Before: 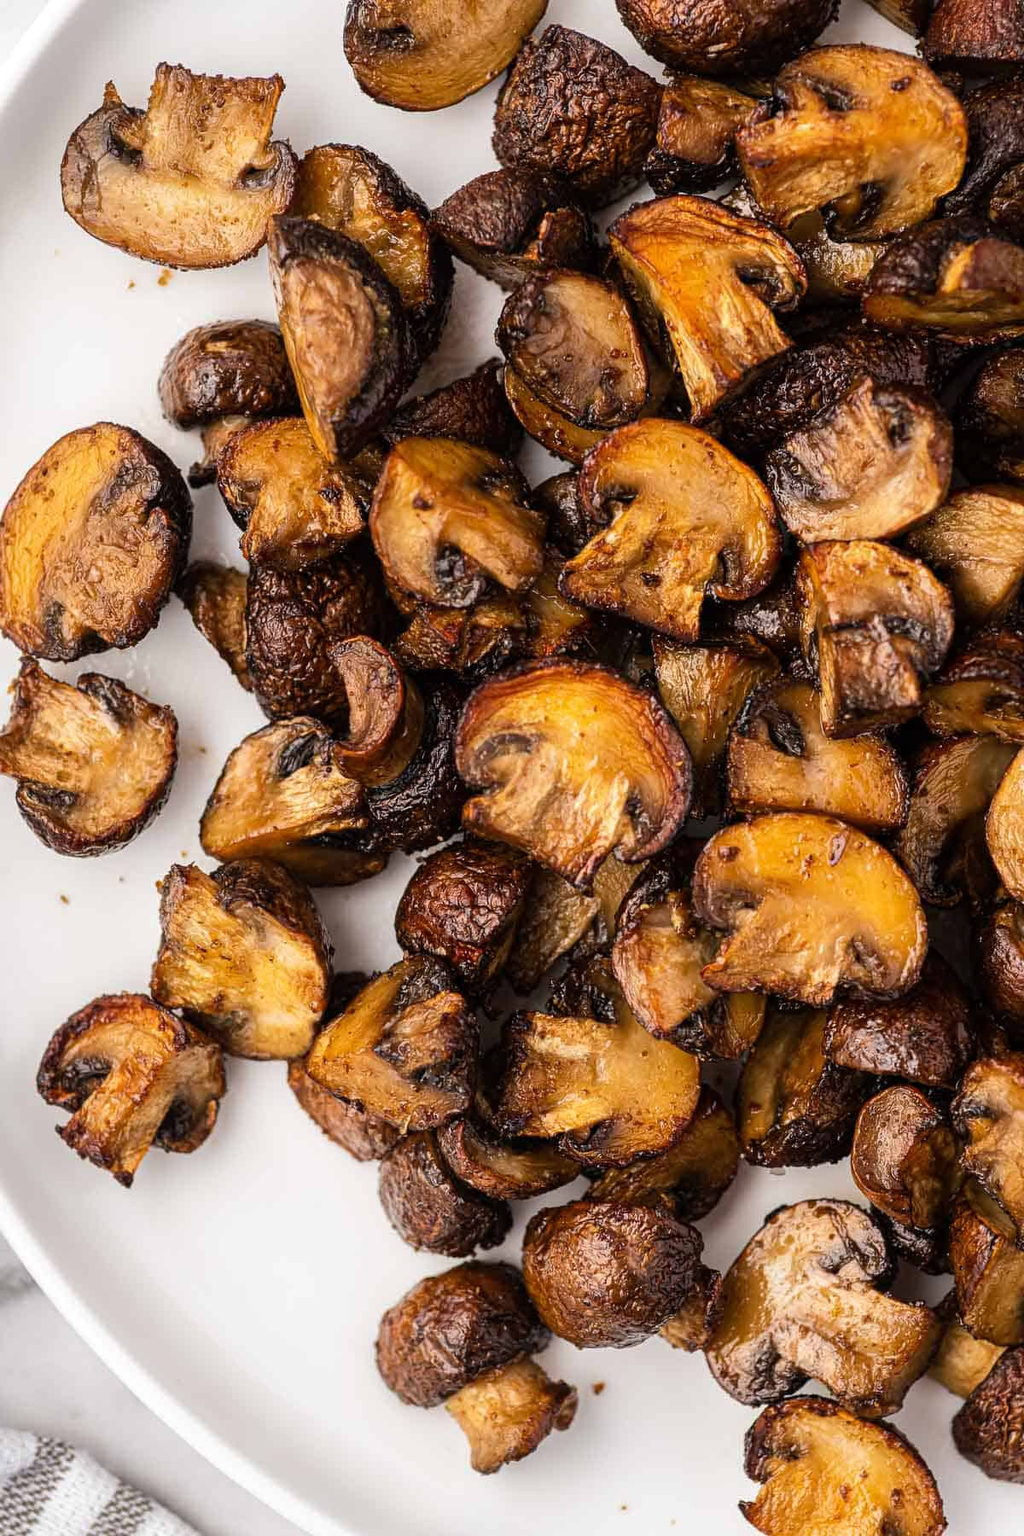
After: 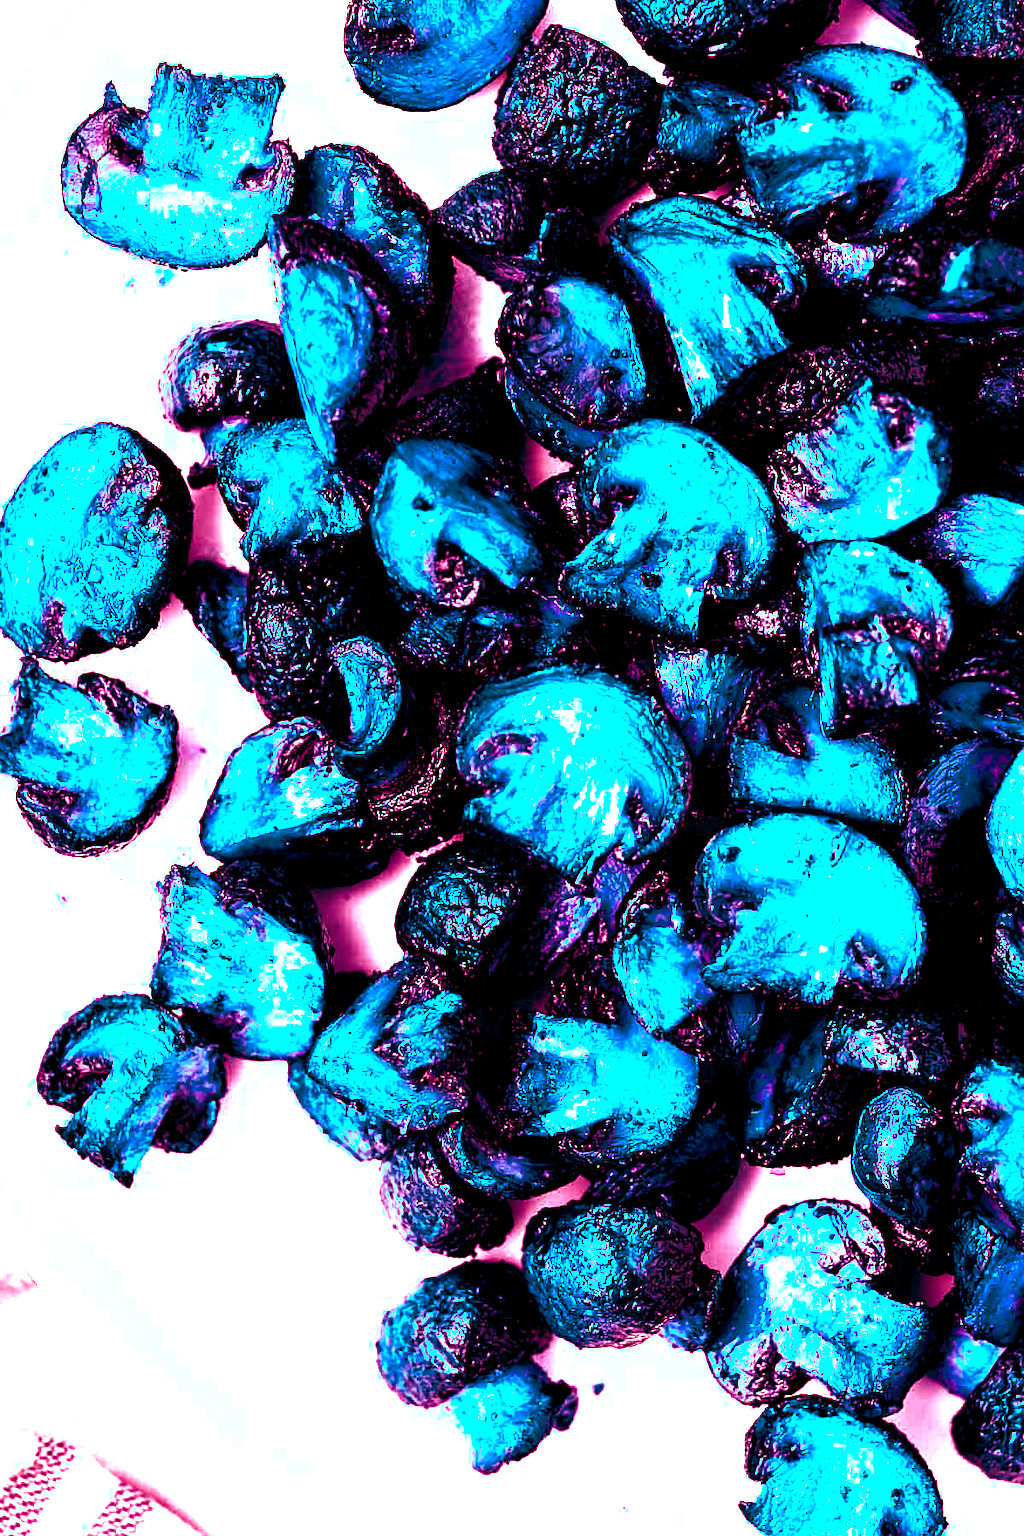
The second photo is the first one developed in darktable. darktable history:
color balance rgb: shadows lift › luminance -18.76%, shadows lift › chroma 35.44%, power › luminance -3.76%, power › hue 142.17°, highlights gain › chroma 7.5%, highlights gain › hue 184.75°, global offset › luminance -0.52%, global offset › chroma 0.91%, global offset › hue 173.36°, shadows fall-off 300%, white fulcrum 2 EV, highlights fall-off 300%, linear chroma grading › shadows 17.19%, linear chroma grading › highlights 61.12%, linear chroma grading › global chroma 50%, hue shift -150.52°, perceptual brilliance grading › global brilliance 12%, mask middle-gray fulcrum 100%, contrast gray fulcrum 38.43%, contrast 35.15%, saturation formula JzAzBz (2021)
tone equalizer: on, module defaults
exposure: black level correction 0, exposure 1.2 EV, compensate exposure bias true, compensate highlight preservation false
